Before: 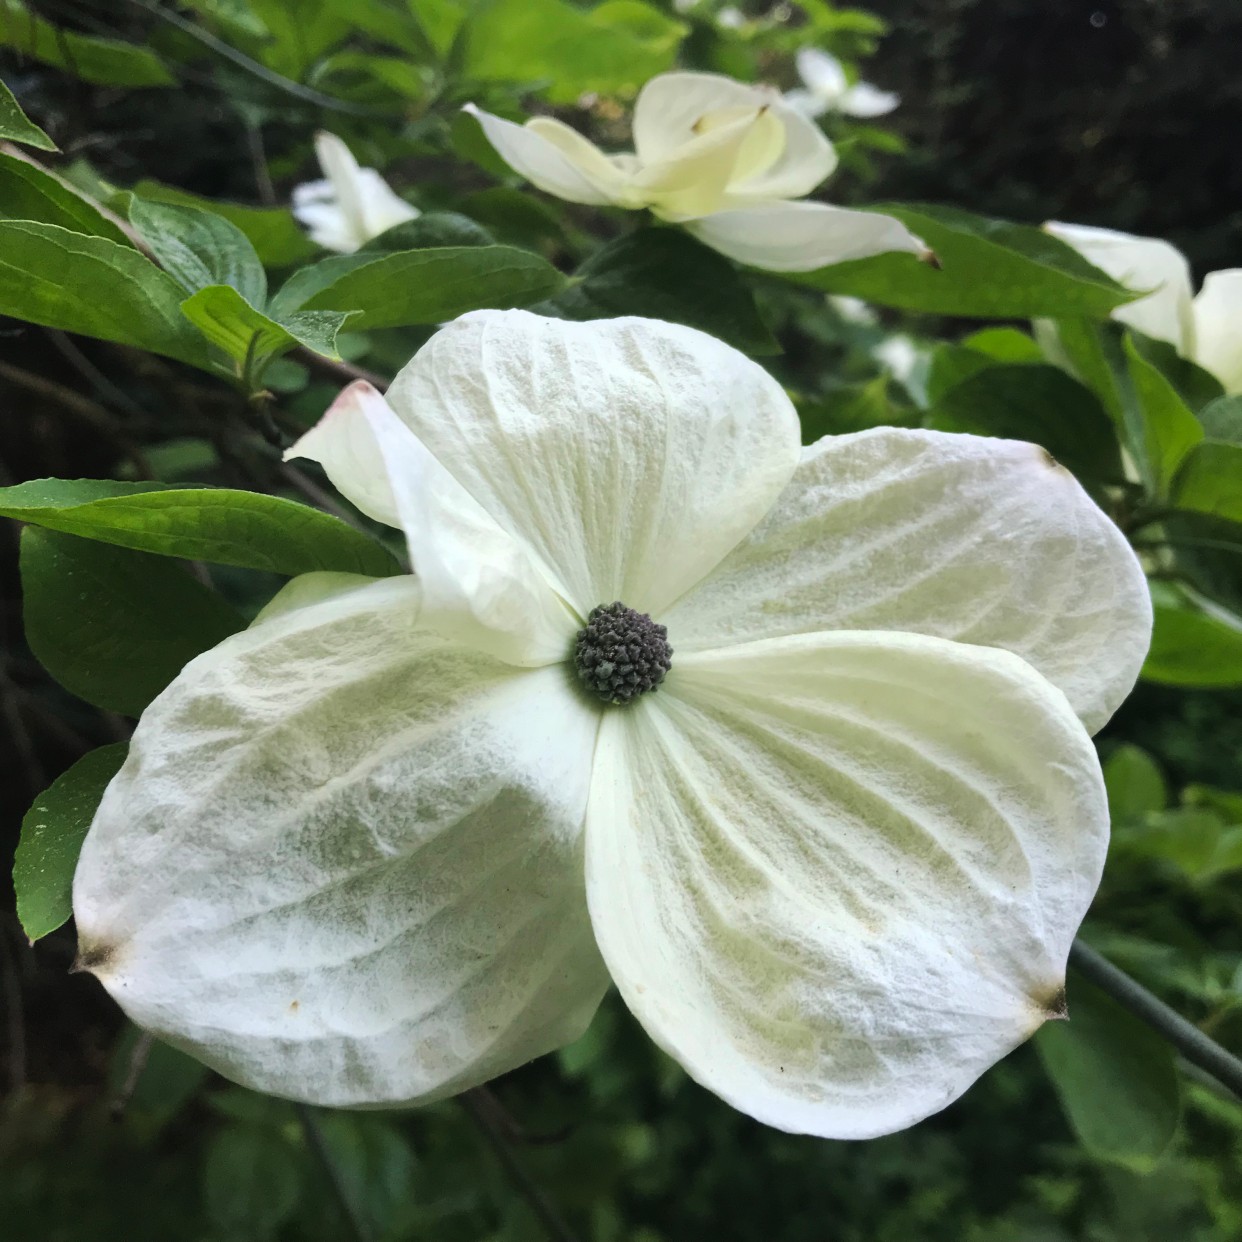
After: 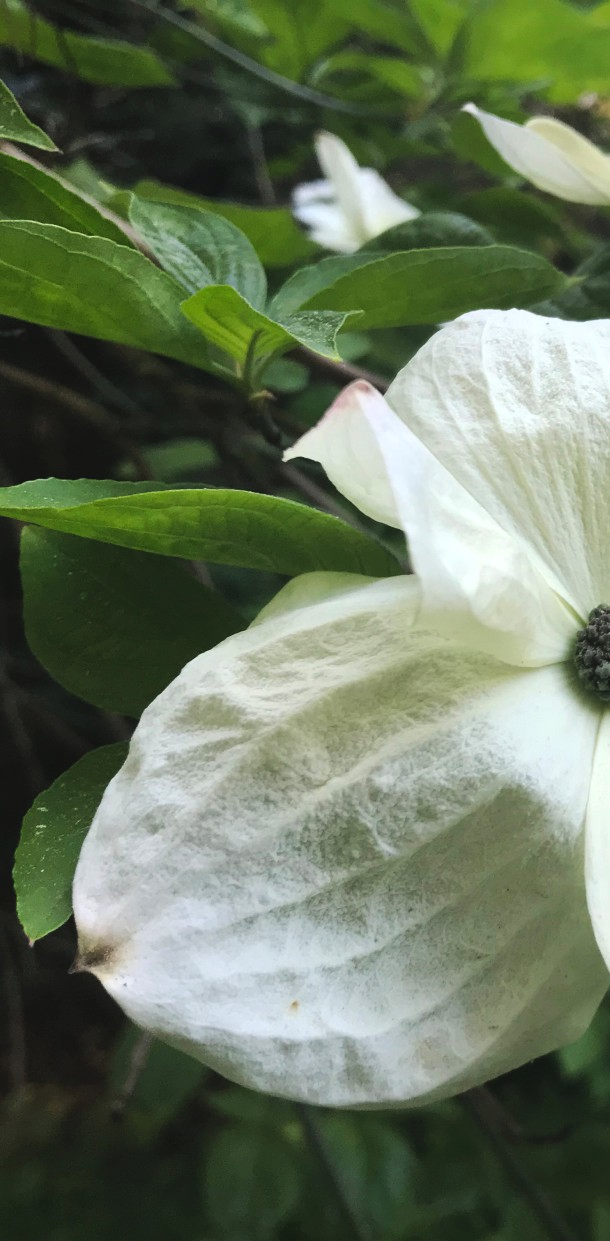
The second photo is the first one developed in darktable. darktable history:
exposure: black level correction -0.003, exposure 0.04 EV, compensate highlight preservation false
crop and rotate: left 0%, top 0%, right 50.845%
